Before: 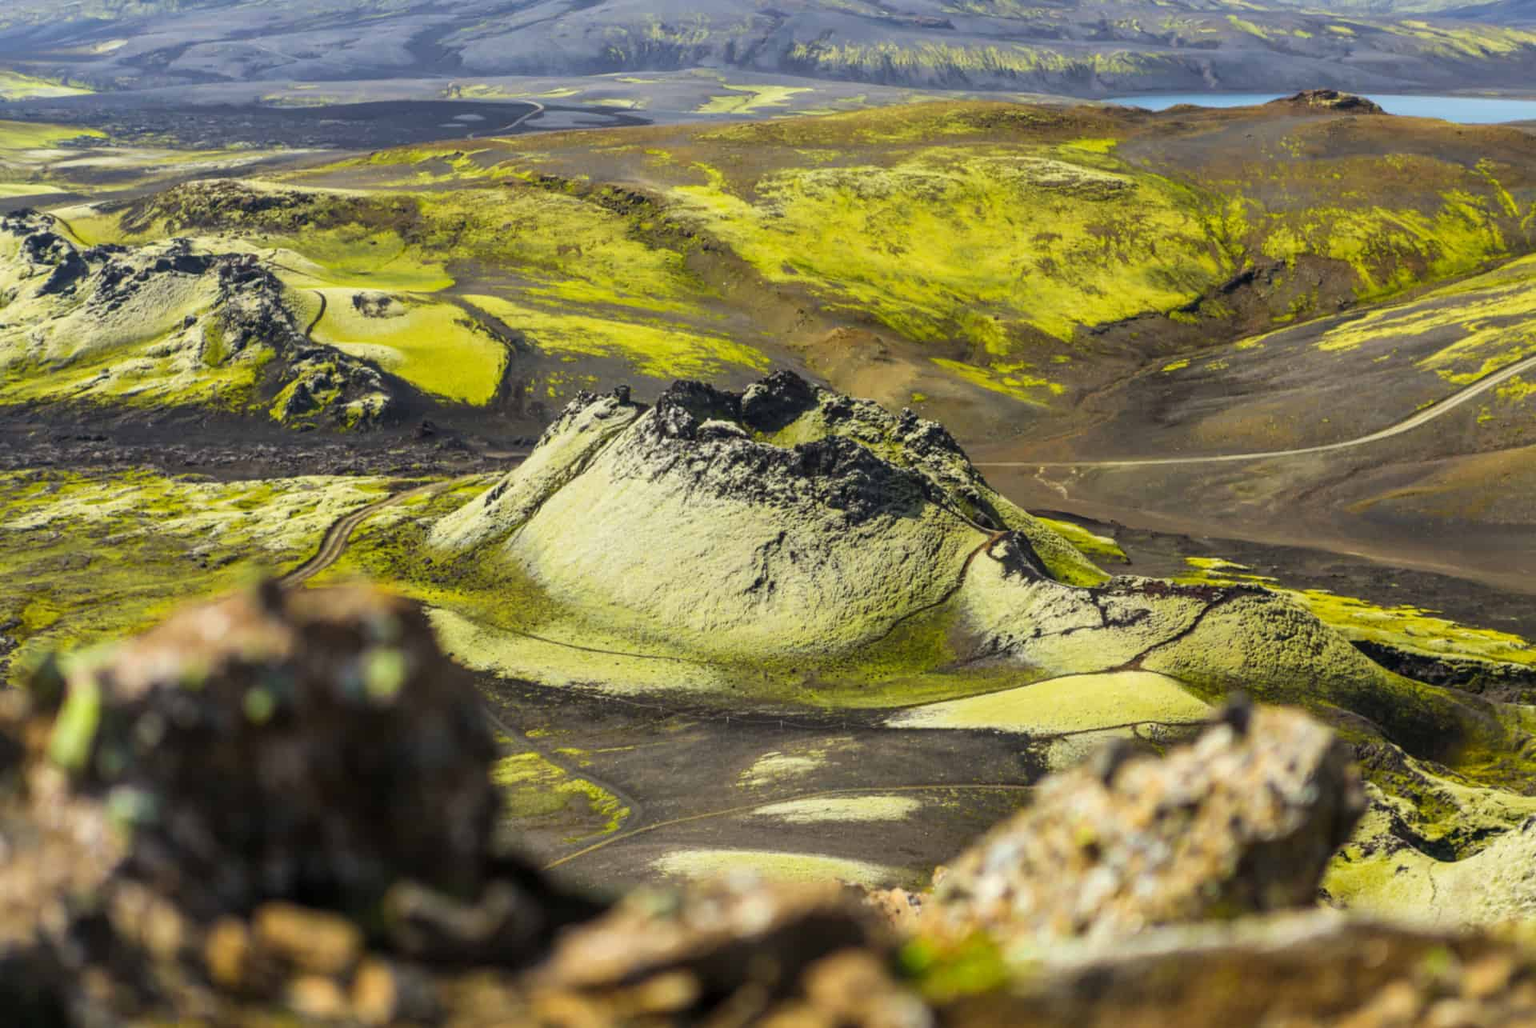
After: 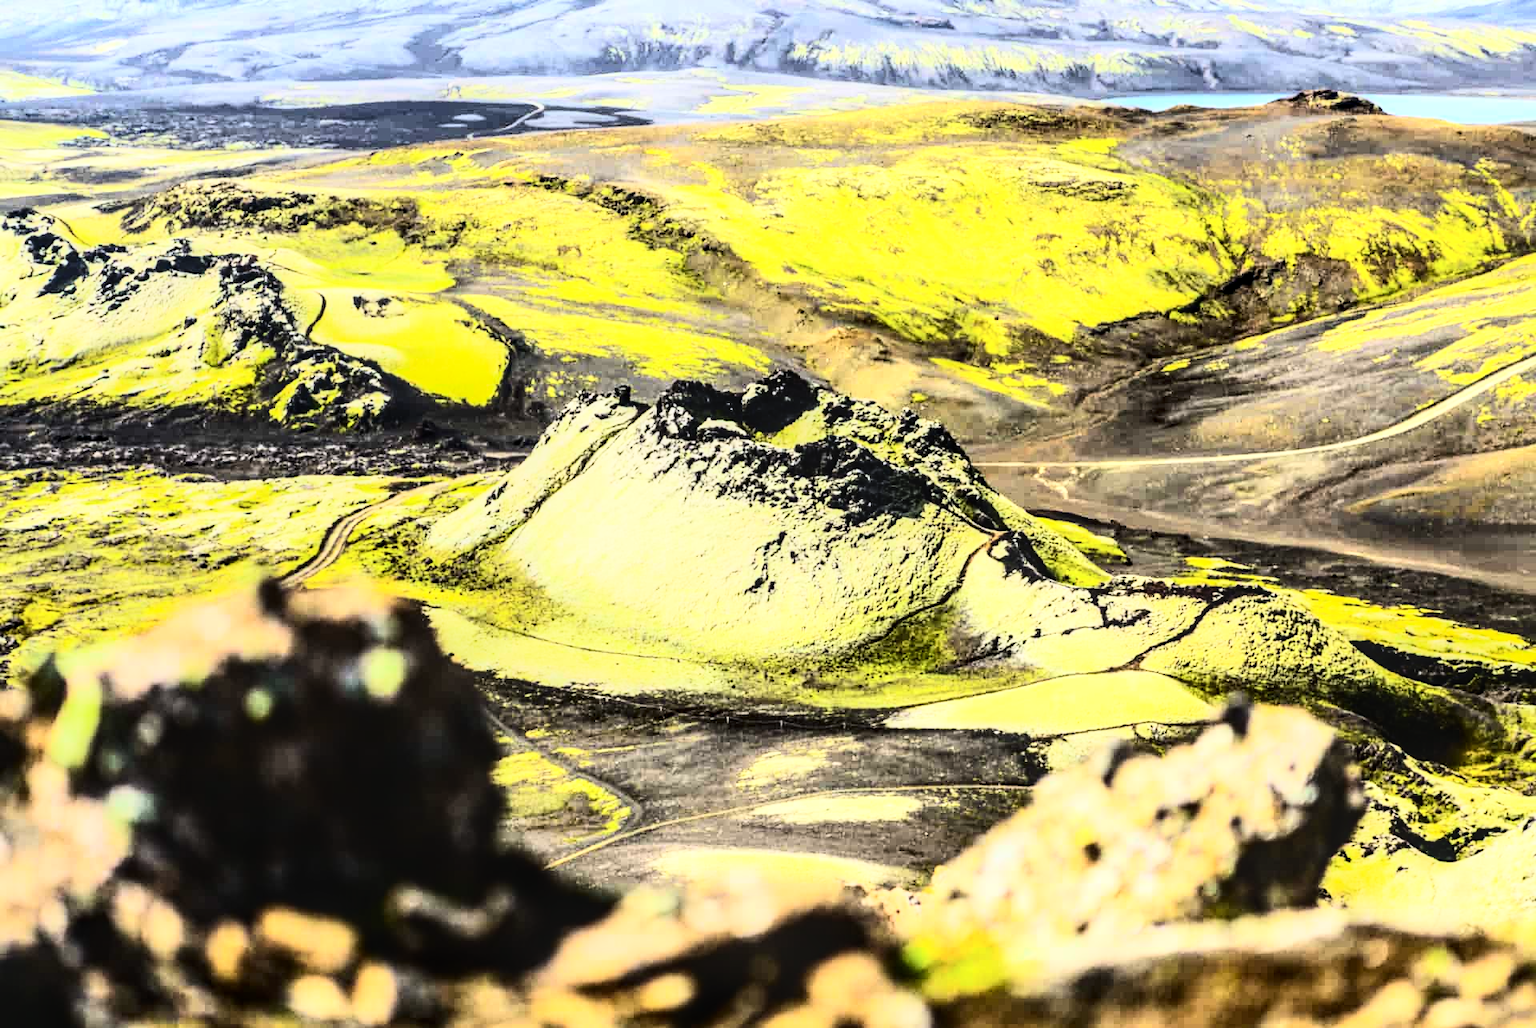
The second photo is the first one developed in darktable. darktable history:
rgb curve: curves: ch0 [(0, 0) (0.21, 0.15) (0.24, 0.21) (0.5, 0.75) (0.75, 0.96) (0.89, 0.99) (1, 1)]; ch1 [(0, 0.02) (0.21, 0.13) (0.25, 0.2) (0.5, 0.67) (0.75, 0.9) (0.89, 0.97) (1, 1)]; ch2 [(0, 0.02) (0.21, 0.13) (0.25, 0.2) (0.5, 0.67) (0.75, 0.9) (0.89, 0.97) (1, 1)], compensate middle gray true
local contrast: detail 130%
contrast brightness saturation: contrast 0.28
